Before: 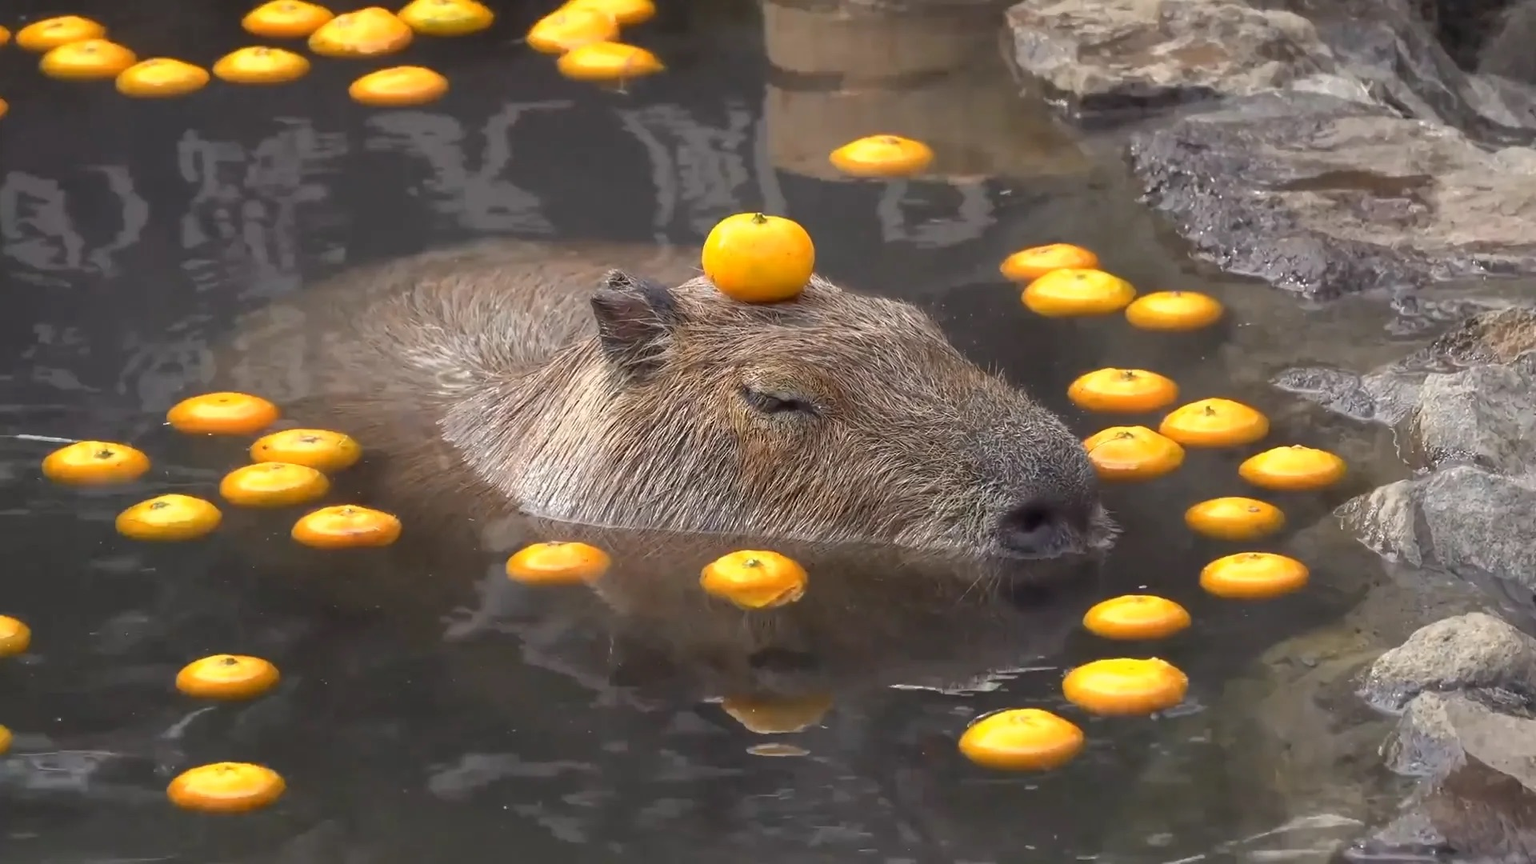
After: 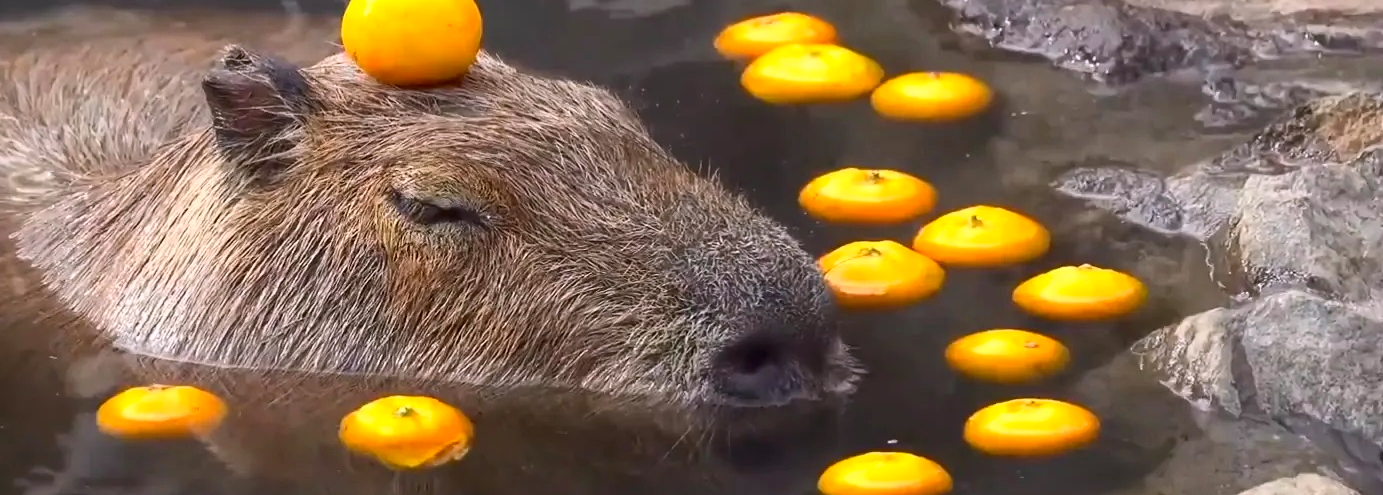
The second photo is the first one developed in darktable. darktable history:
white balance: red 1.009, blue 1.027
contrast brightness saturation: contrast 0.18, saturation 0.3
crop and rotate: left 27.938%, top 27.046%, bottom 27.046%
